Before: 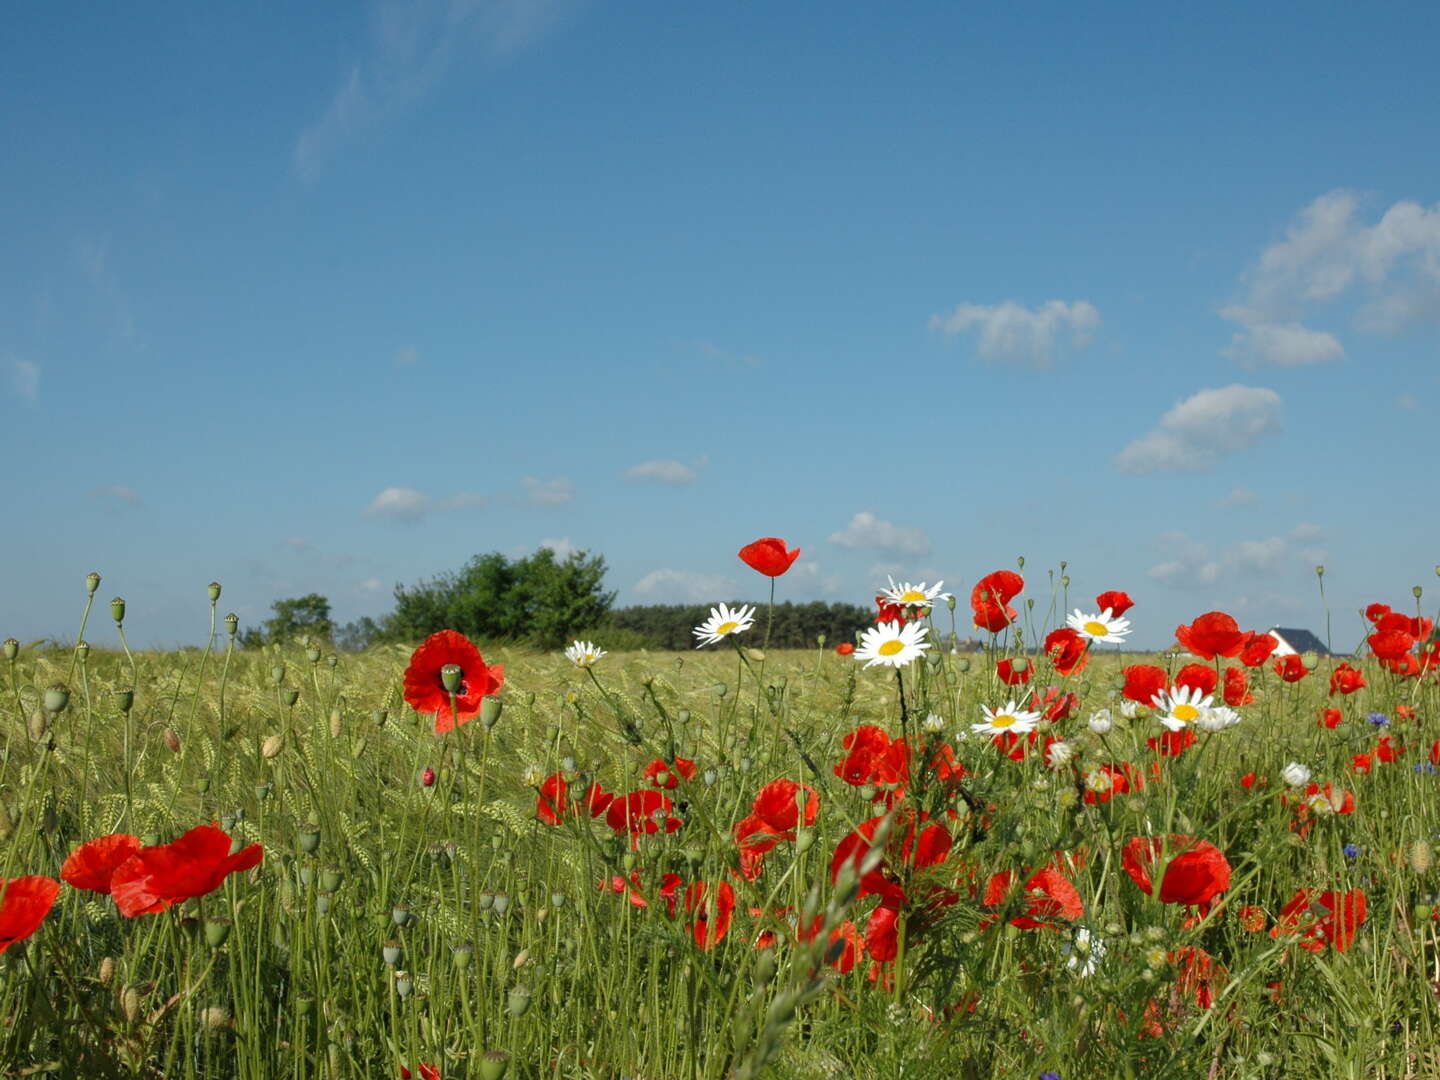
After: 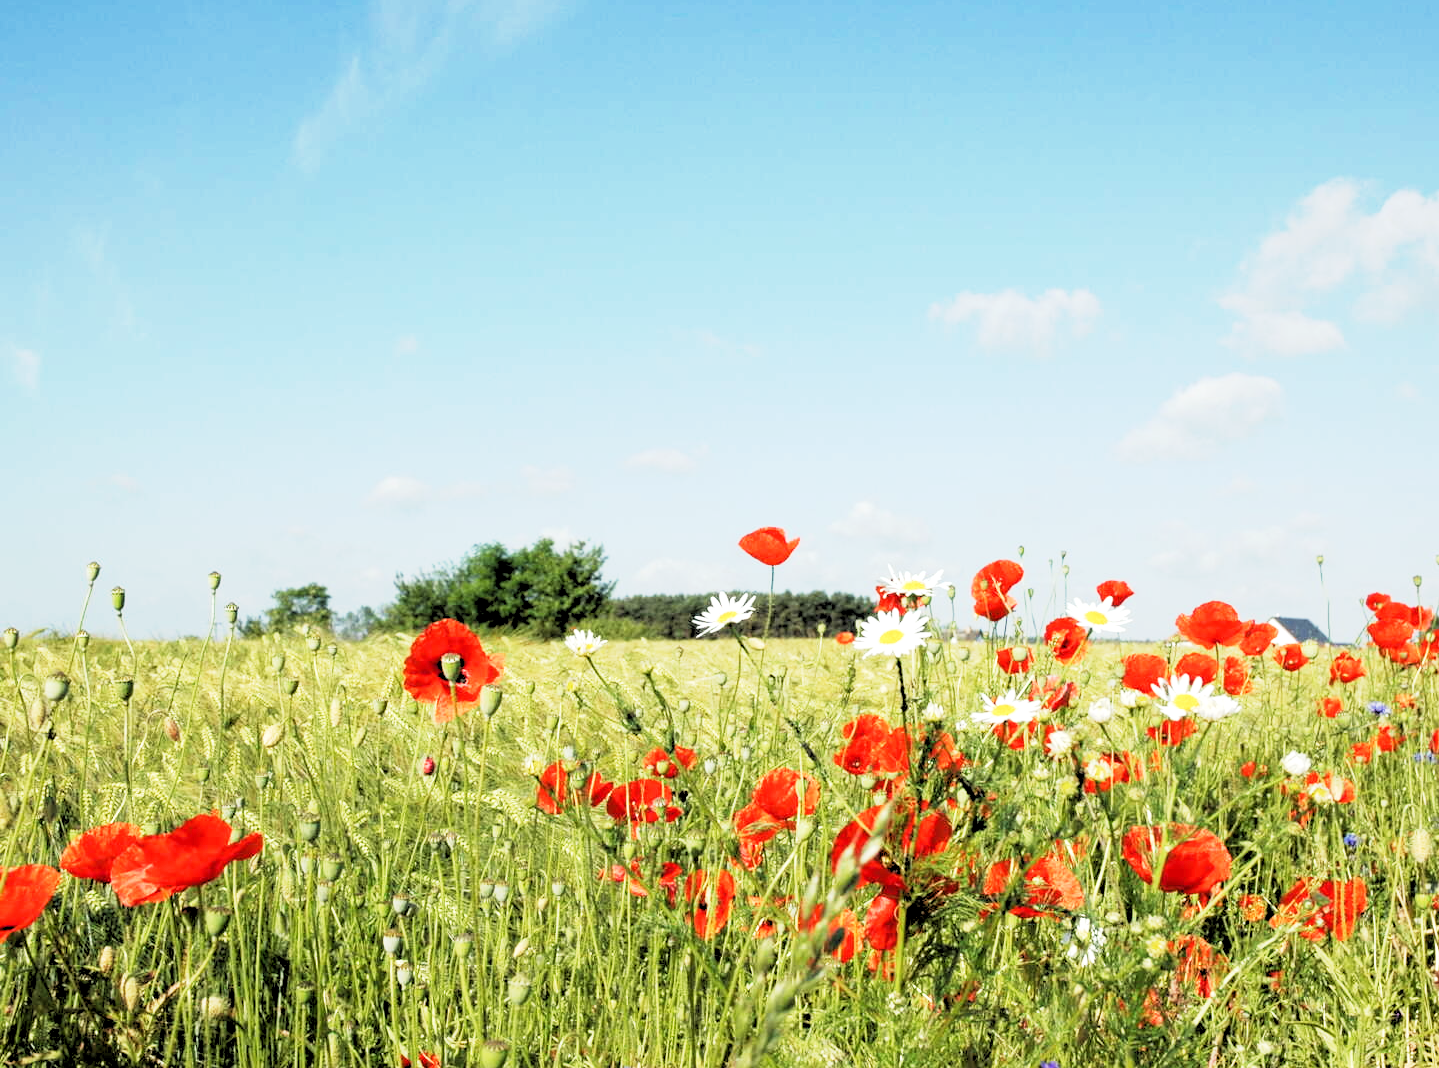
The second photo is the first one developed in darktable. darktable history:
rgb levels: levels [[0.034, 0.472, 0.904], [0, 0.5, 1], [0, 0.5, 1]]
exposure: black level correction 0, exposure 1.1 EV, compensate highlight preservation false
white balance: red 1.009, blue 0.985
base curve: curves: ch0 [(0, 0) (0.088, 0.125) (0.176, 0.251) (0.354, 0.501) (0.613, 0.749) (1, 0.877)], preserve colors none
crop: top 1.049%, right 0.001%
